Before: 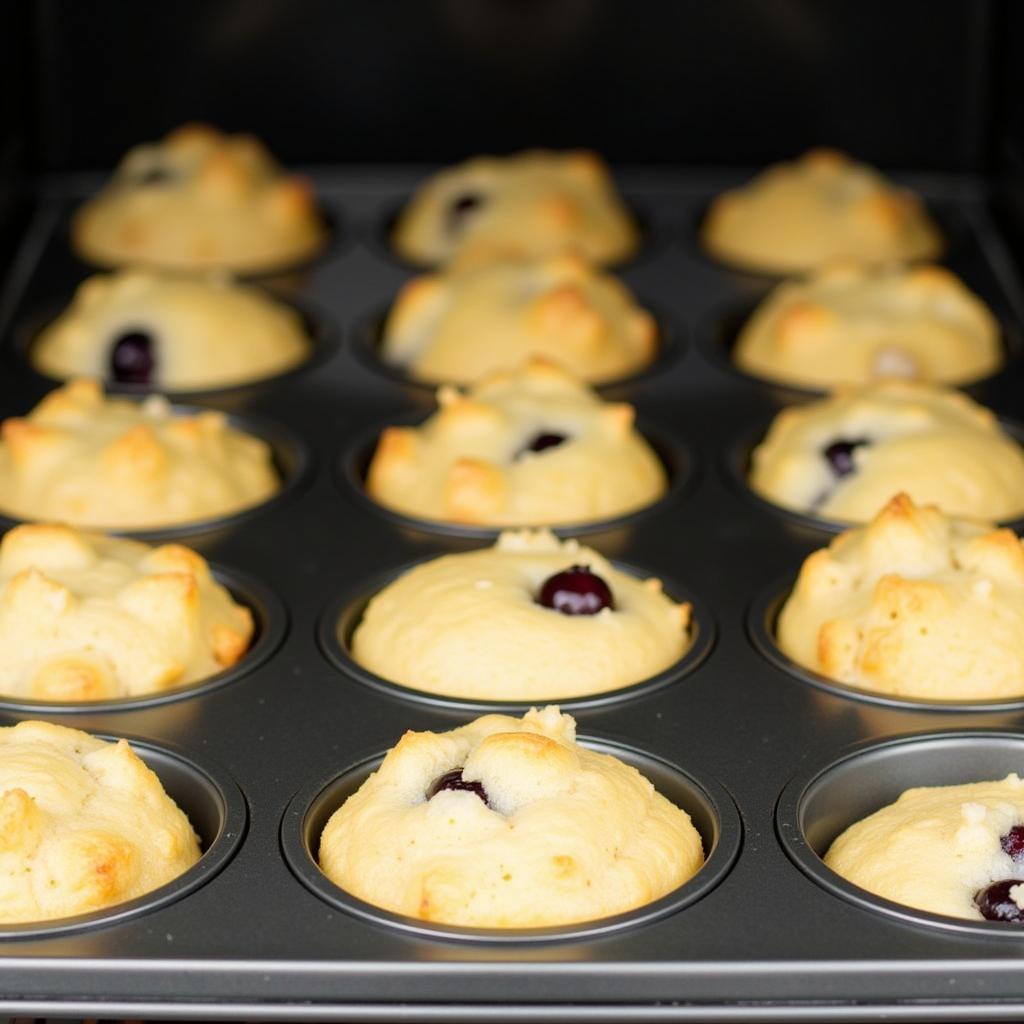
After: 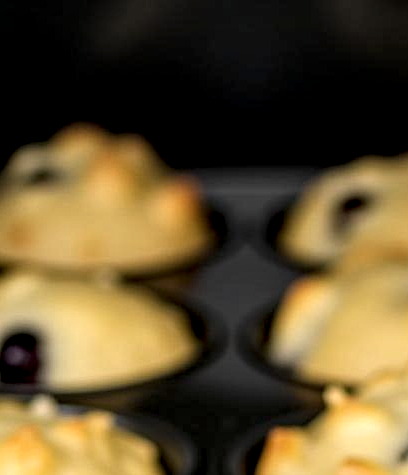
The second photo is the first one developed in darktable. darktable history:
crop and rotate: left 11.078%, top 0.06%, right 48.988%, bottom 53.468%
local contrast: highlights 16%, detail 185%
